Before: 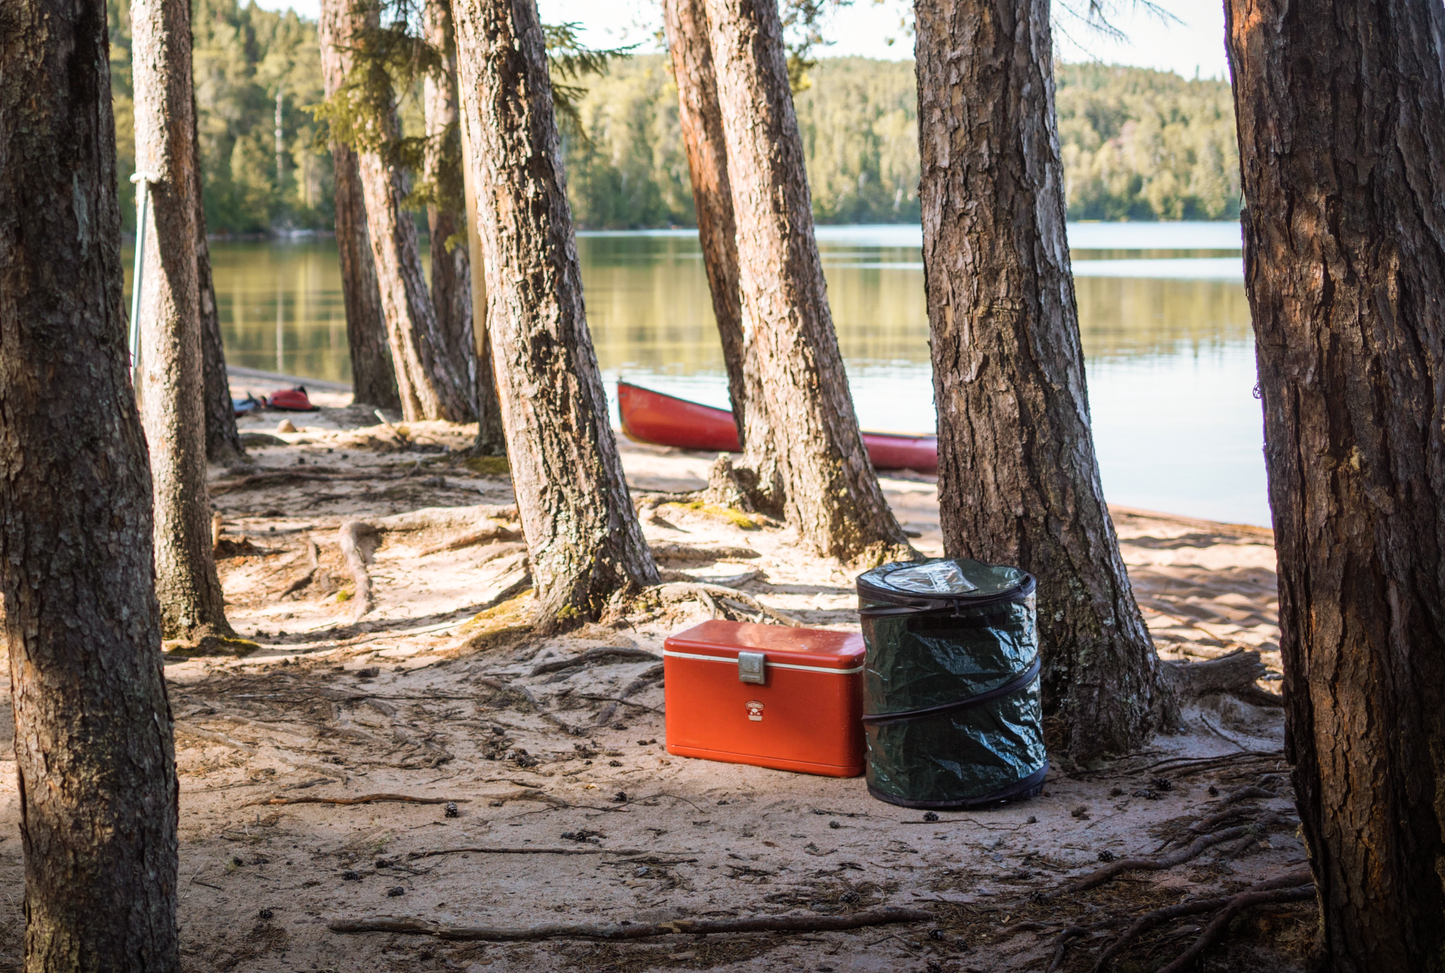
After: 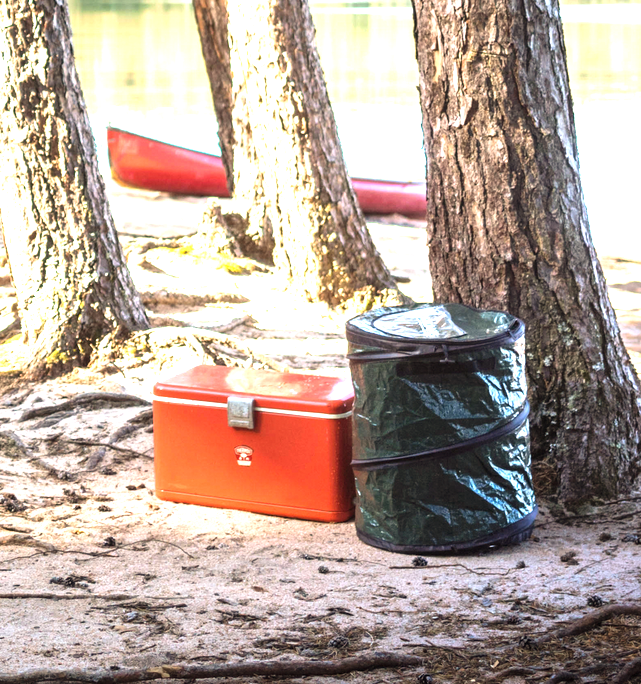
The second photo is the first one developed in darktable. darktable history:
exposure: black level correction 0, exposure 1.5 EV, compensate exposure bias true, compensate highlight preservation false
crop: left 35.432%, top 26.233%, right 20.145%, bottom 3.432%
